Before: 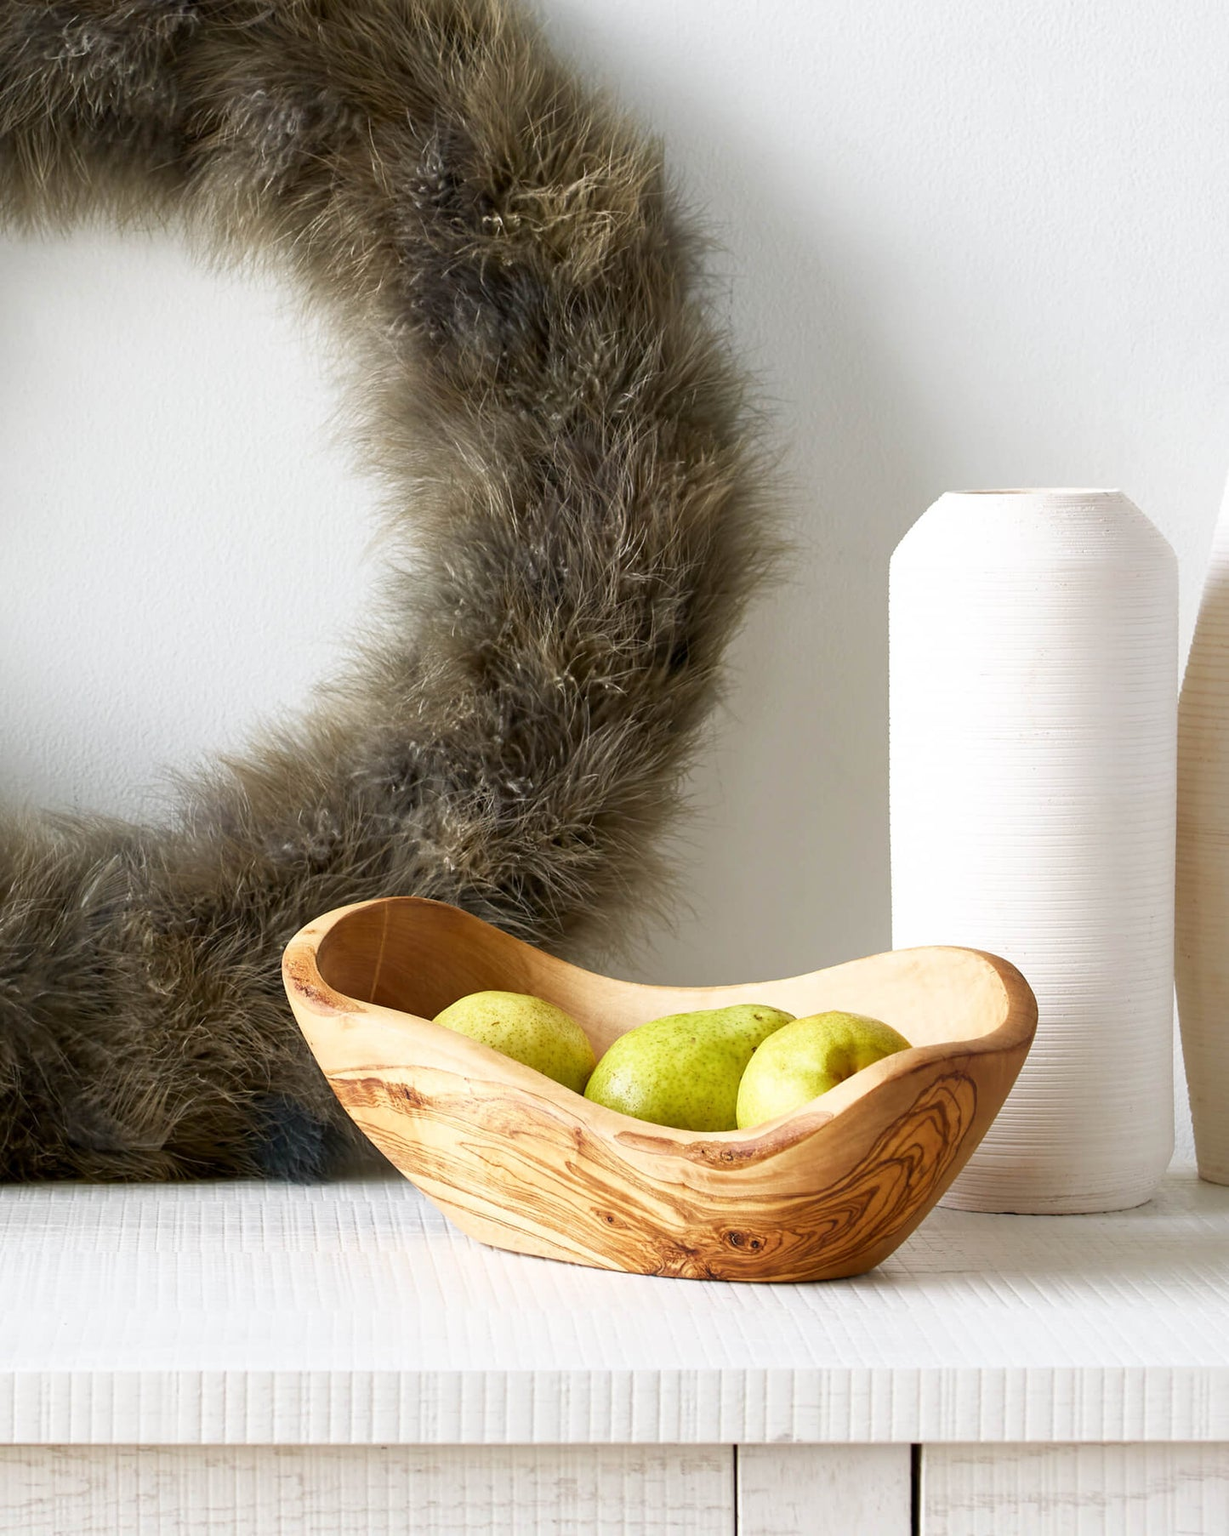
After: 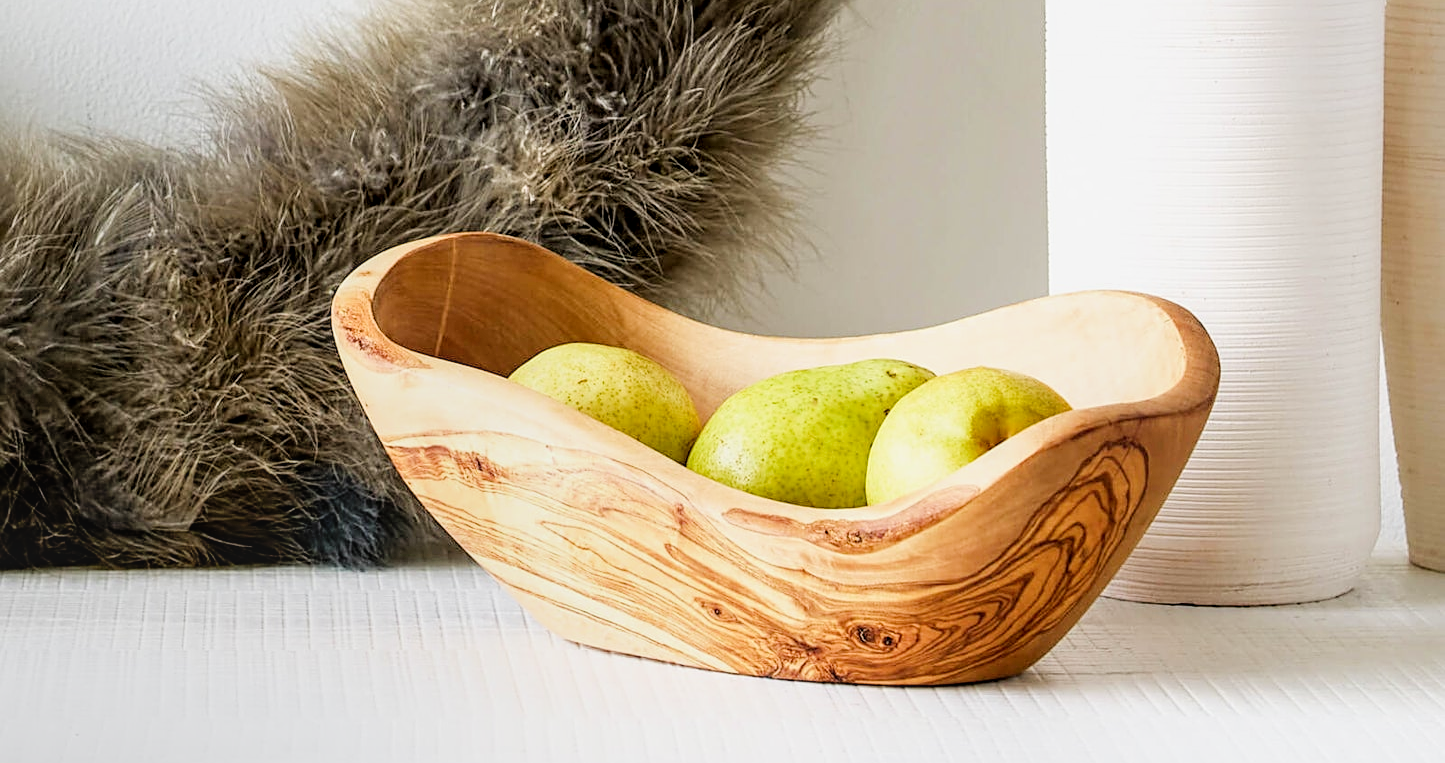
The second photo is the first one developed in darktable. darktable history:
color balance rgb: perceptual saturation grading › global saturation 0.489%, global vibrance 5.022%, contrast 3.5%
filmic rgb: black relative exposure -7.16 EV, white relative exposure 5.37 EV, threshold 2.94 EV, hardness 3.02, enable highlight reconstruction true
local contrast: on, module defaults
sharpen: on, module defaults
crop: top 45.54%, bottom 12.201%
exposure: exposure 0.2 EV, compensate highlight preservation false
levels: levels [0, 0.435, 0.917]
